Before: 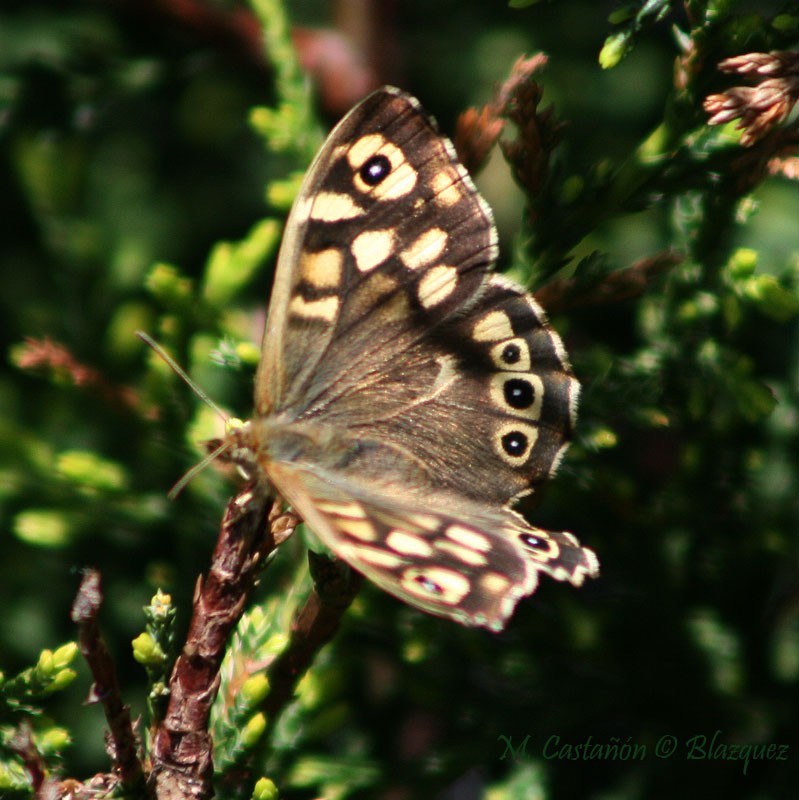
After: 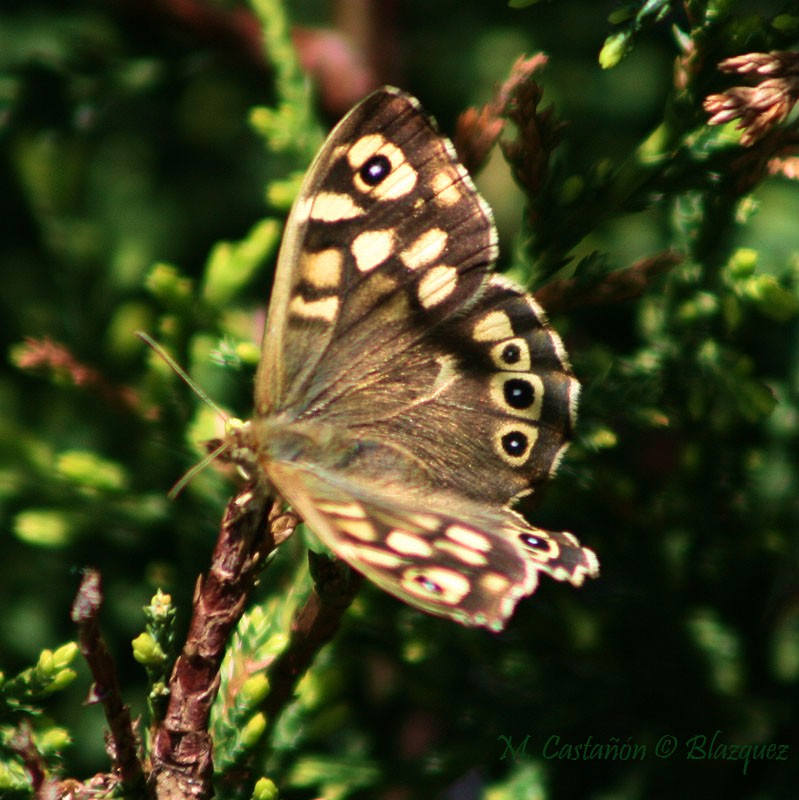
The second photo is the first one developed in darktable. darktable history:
velvia: strength 44.57%
